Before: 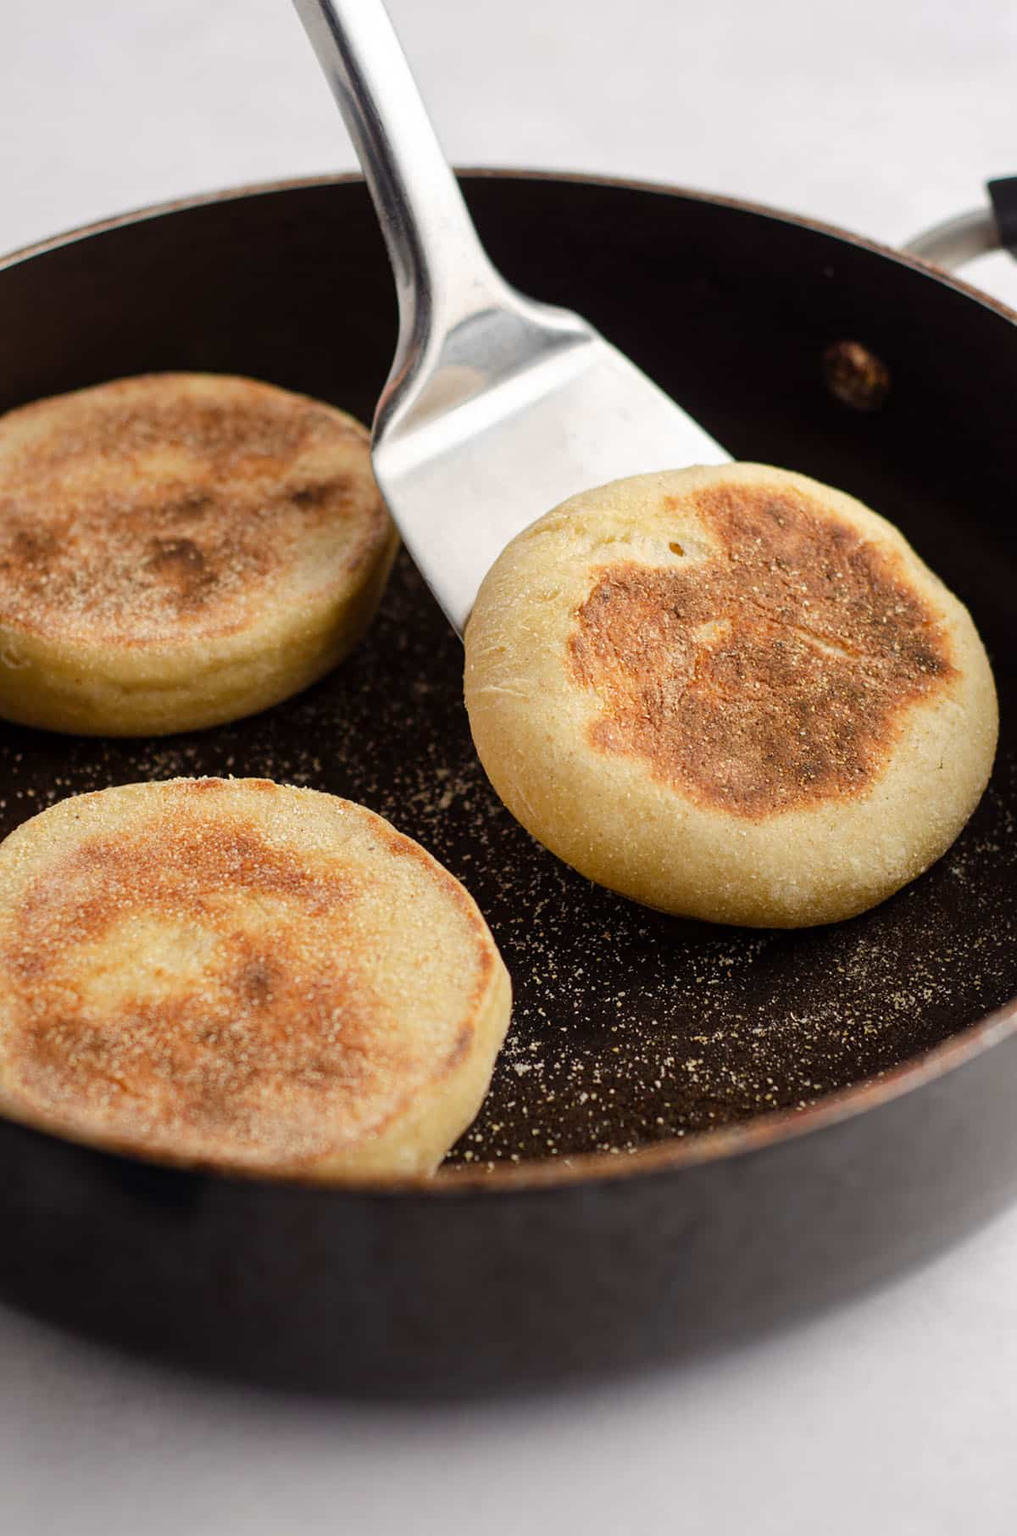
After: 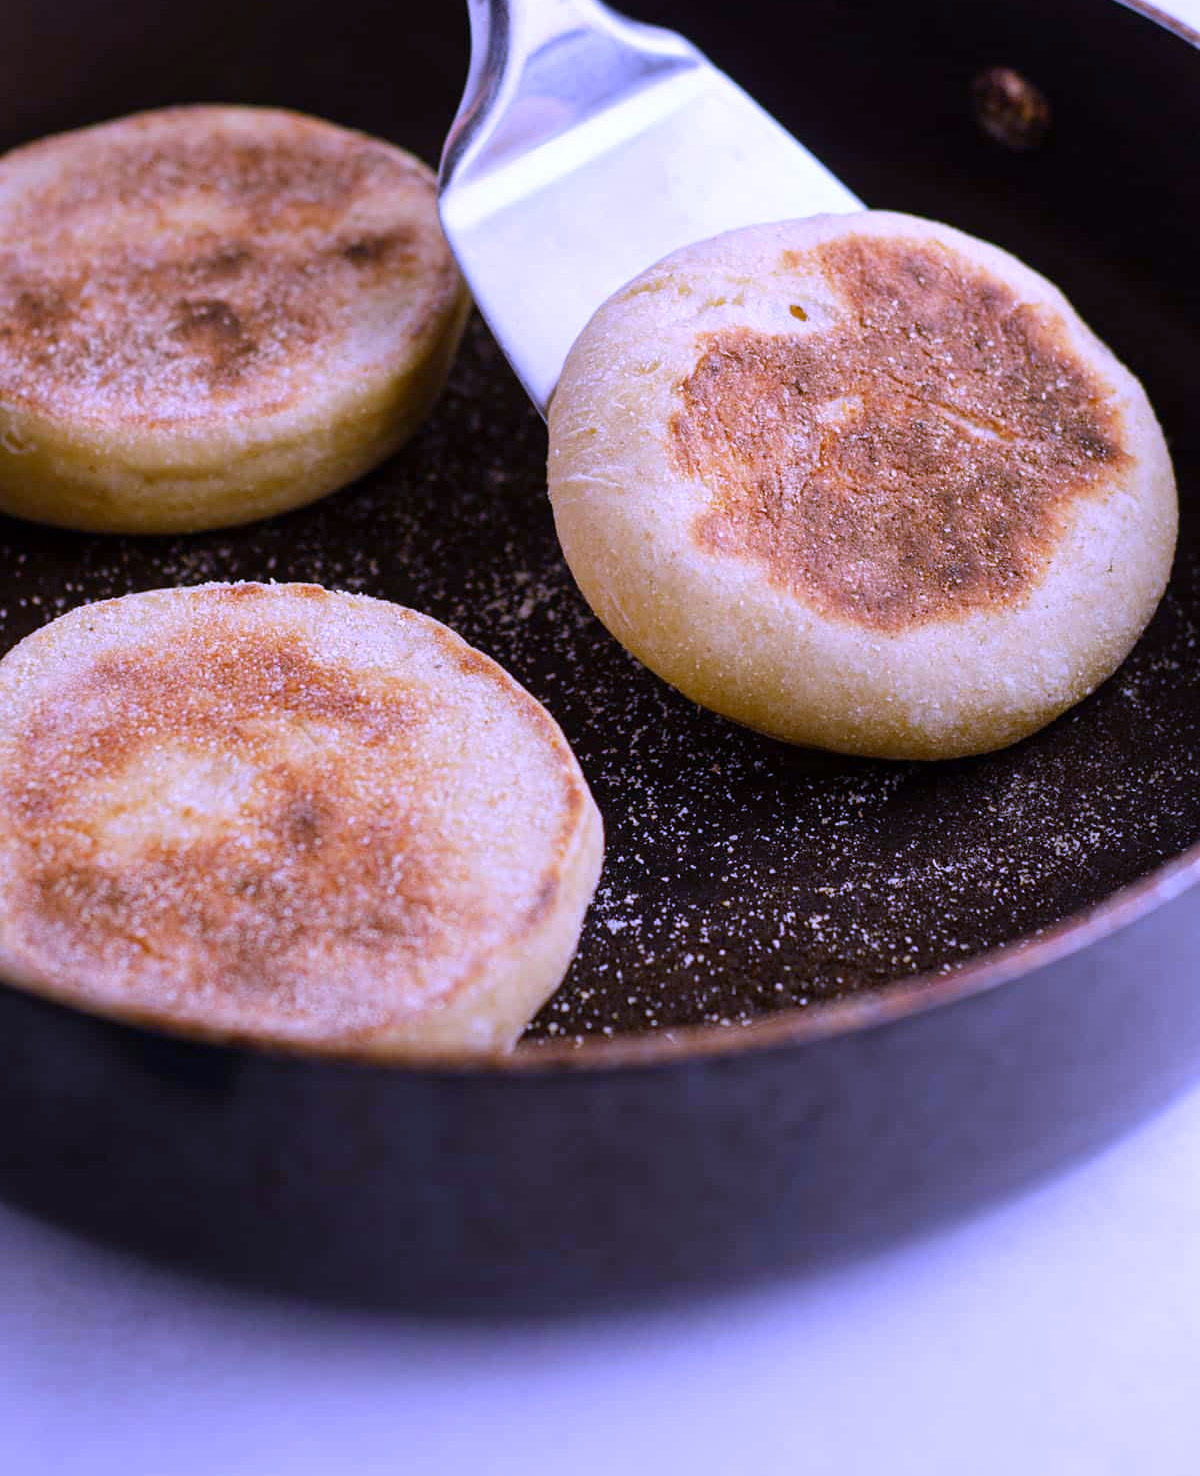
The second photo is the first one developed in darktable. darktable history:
white balance: red 0.98, blue 1.61
crop and rotate: top 18.507%
